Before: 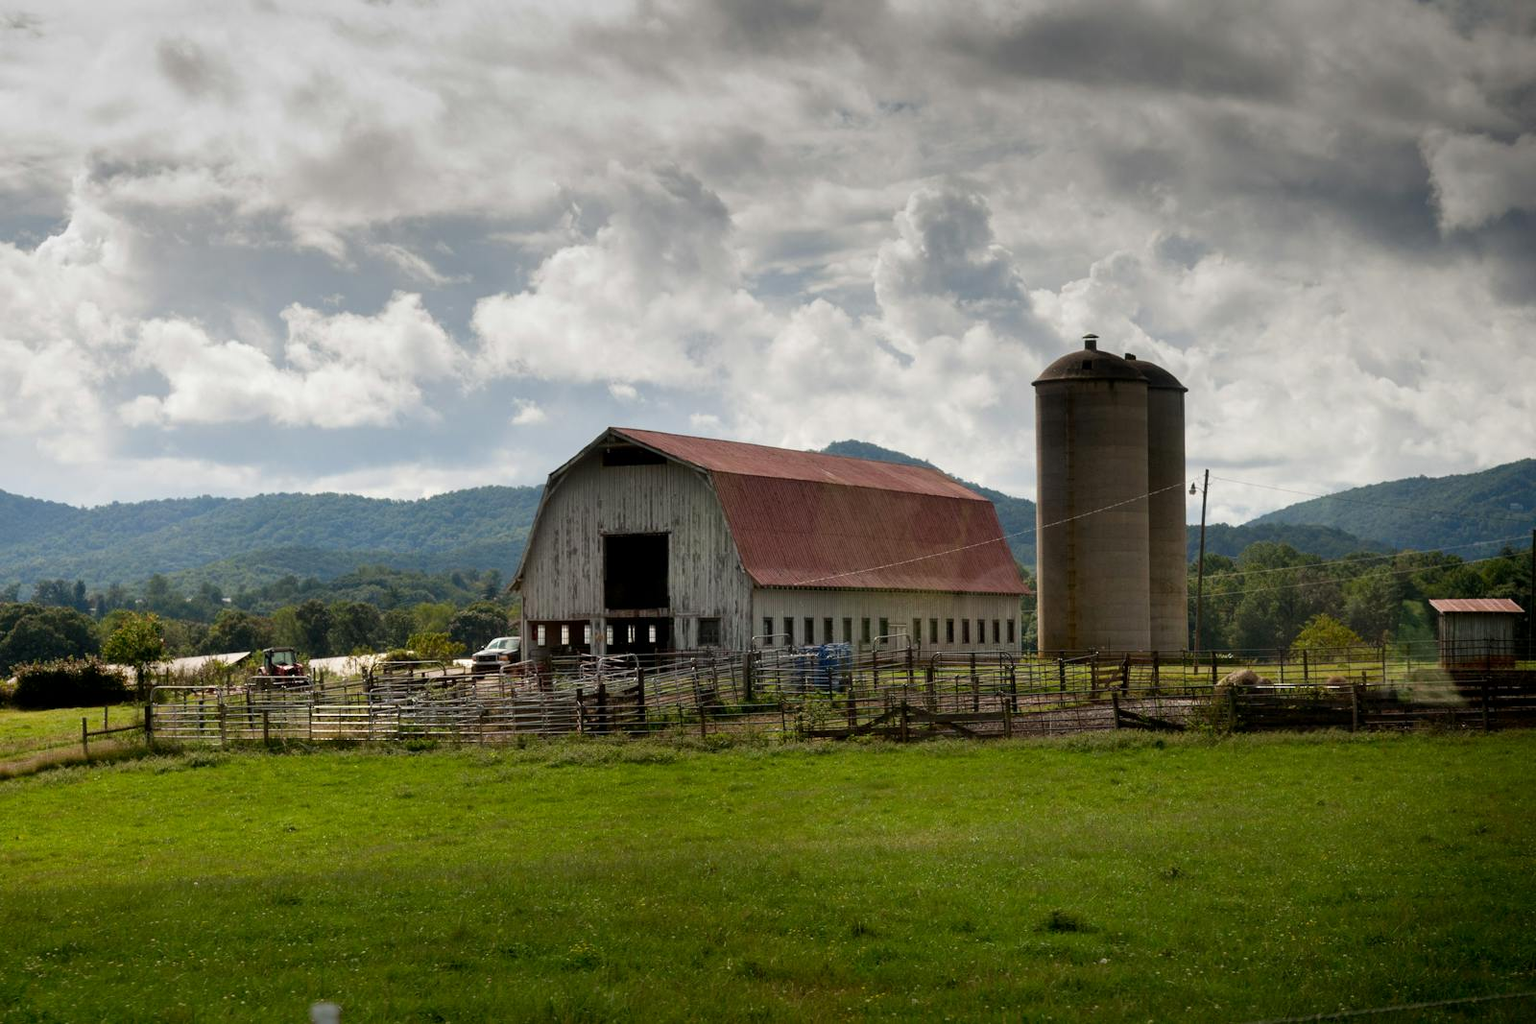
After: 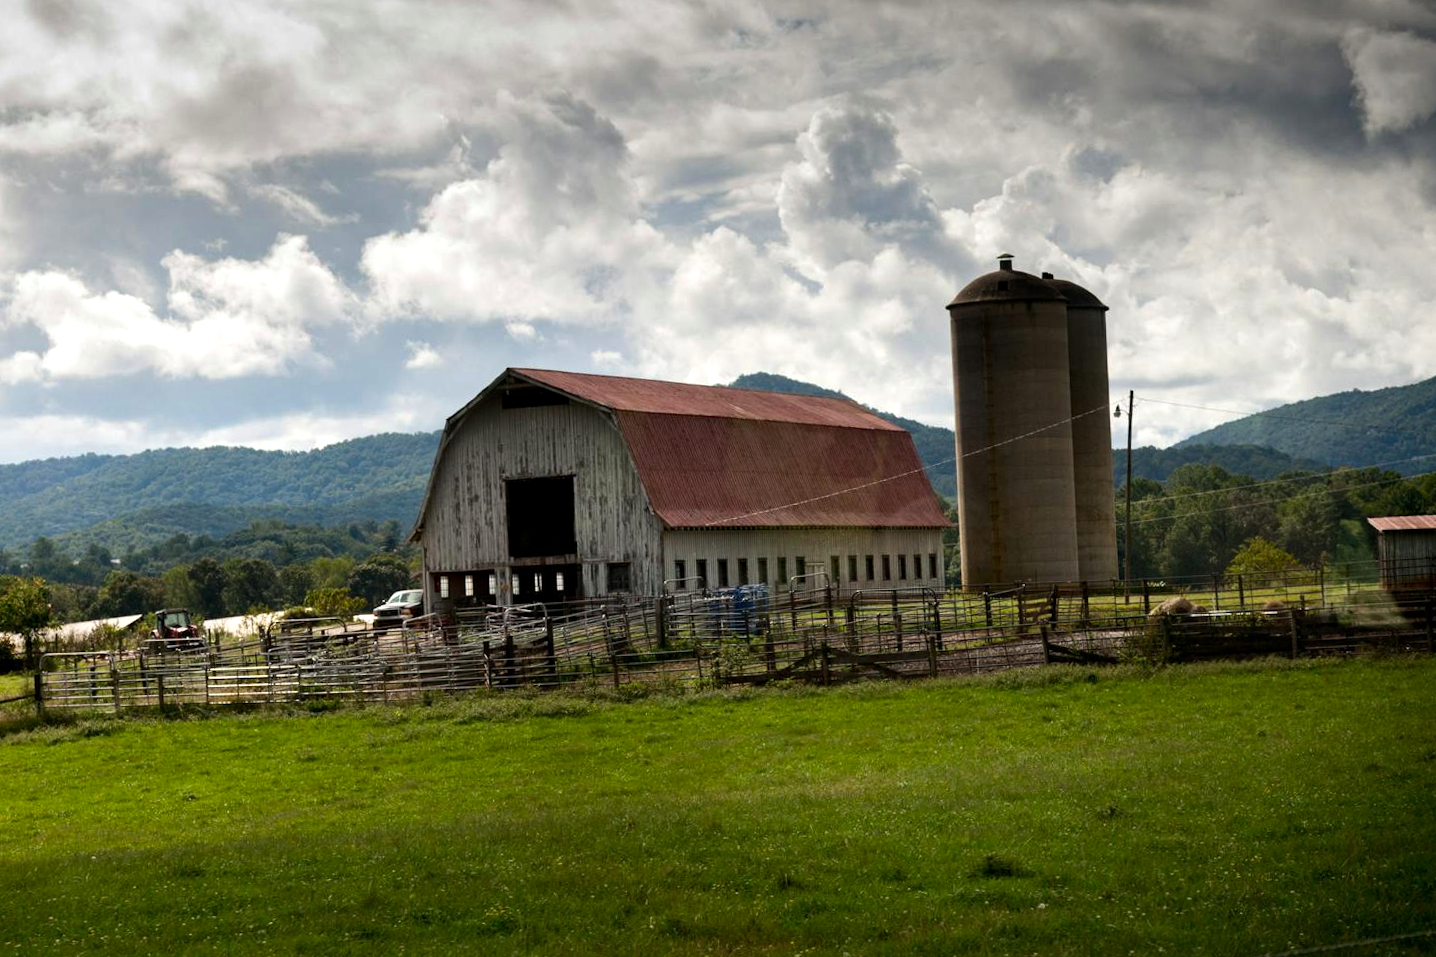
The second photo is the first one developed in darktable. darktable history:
crop and rotate: angle 1.96°, left 5.673%, top 5.673%
haze removal: compatibility mode true, adaptive false
tone equalizer: -8 EV -0.417 EV, -7 EV -0.389 EV, -6 EV -0.333 EV, -5 EV -0.222 EV, -3 EV 0.222 EV, -2 EV 0.333 EV, -1 EV 0.389 EV, +0 EV 0.417 EV, edges refinement/feathering 500, mask exposure compensation -1.57 EV, preserve details no
